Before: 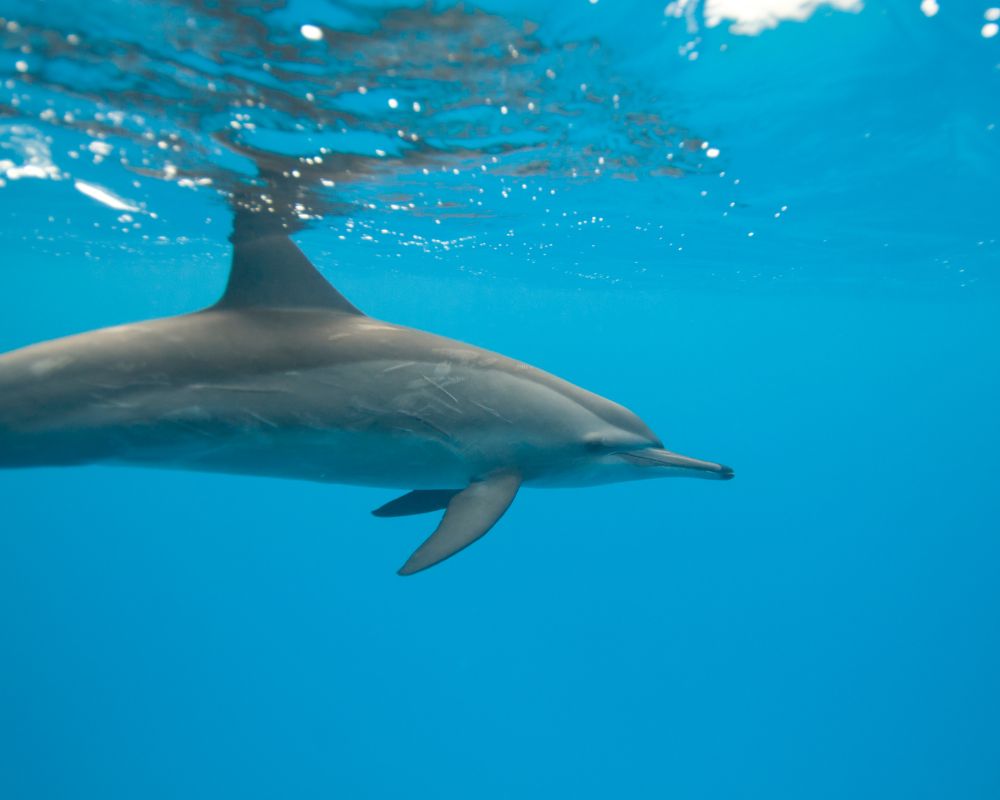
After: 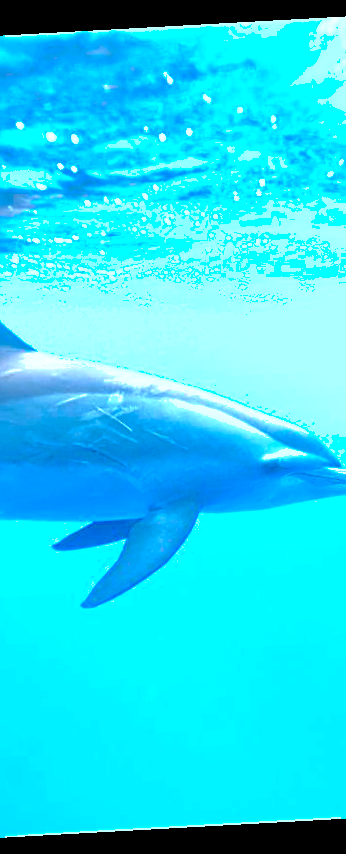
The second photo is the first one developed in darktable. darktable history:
crop: left 33.36%, right 33.36%
rotate and perspective: rotation -3.18°, automatic cropping off
sharpen: on, module defaults
color calibration: illuminant as shot in camera, adaptation linear Bradford (ICC v4), x 0.406, y 0.405, temperature 3570.35 K, saturation algorithm version 1 (2020)
shadows and highlights: on, module defaults
exposure: black level correction 0.001, exposure 1.735 EV, compensate highlight preservation false
color balance rgb: perceptual saturation grading › global saturation 35%, perceptual saturation grading › highlights -30%, perceptual saturation grading › shadows 35%, perceptual brilliance grading › global brilliance 3%, perceptual brilliance grading › highlights -3%, perceptual brilliance grading › shadows 3%
